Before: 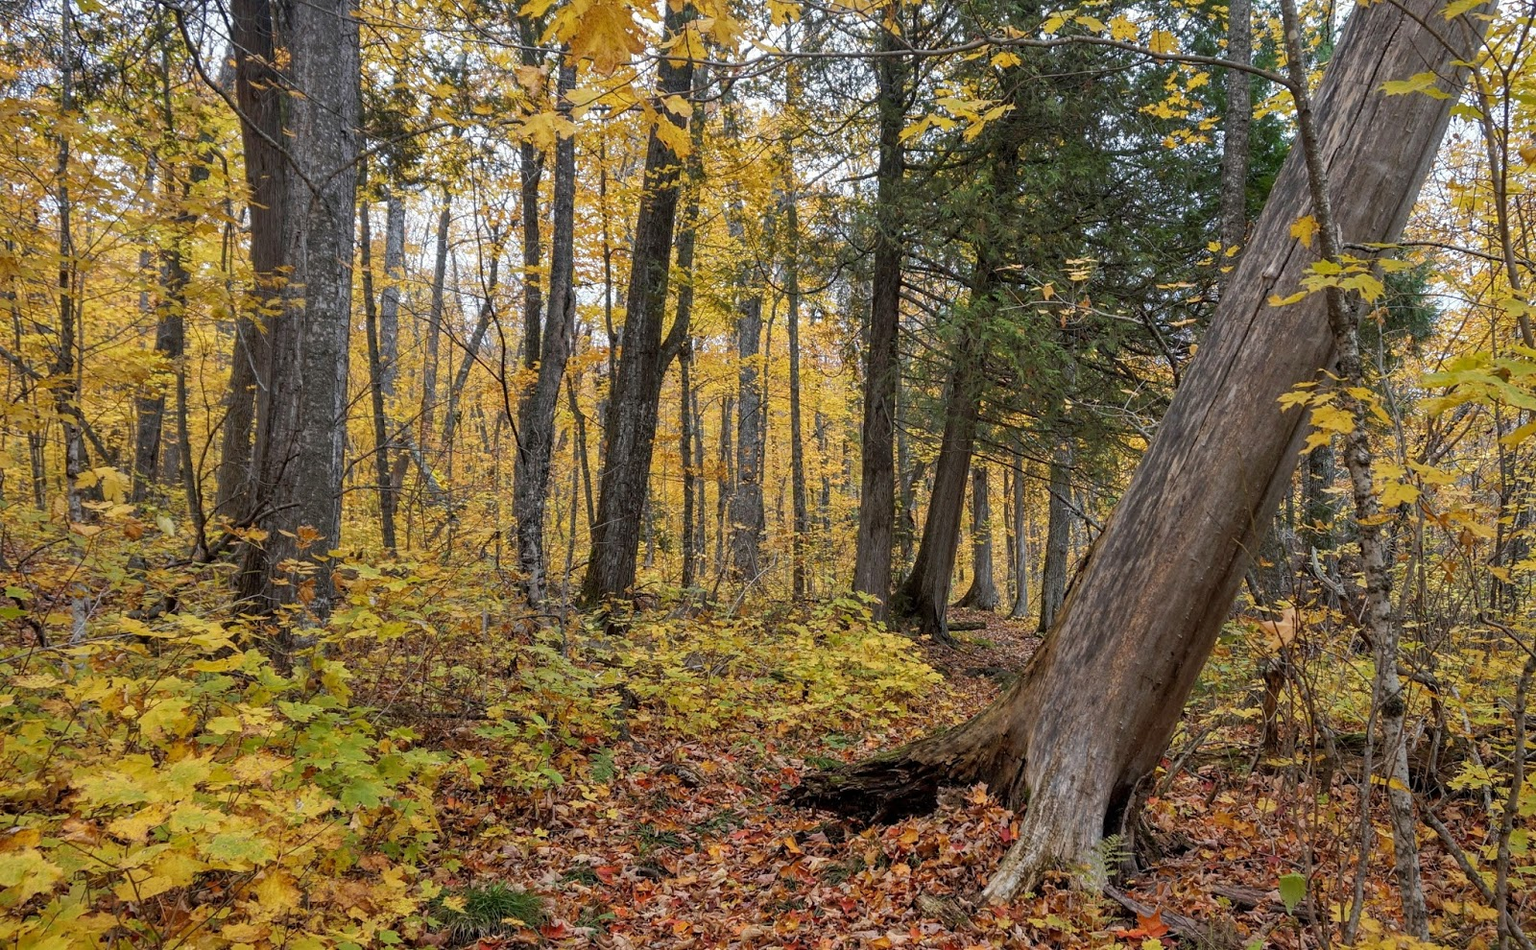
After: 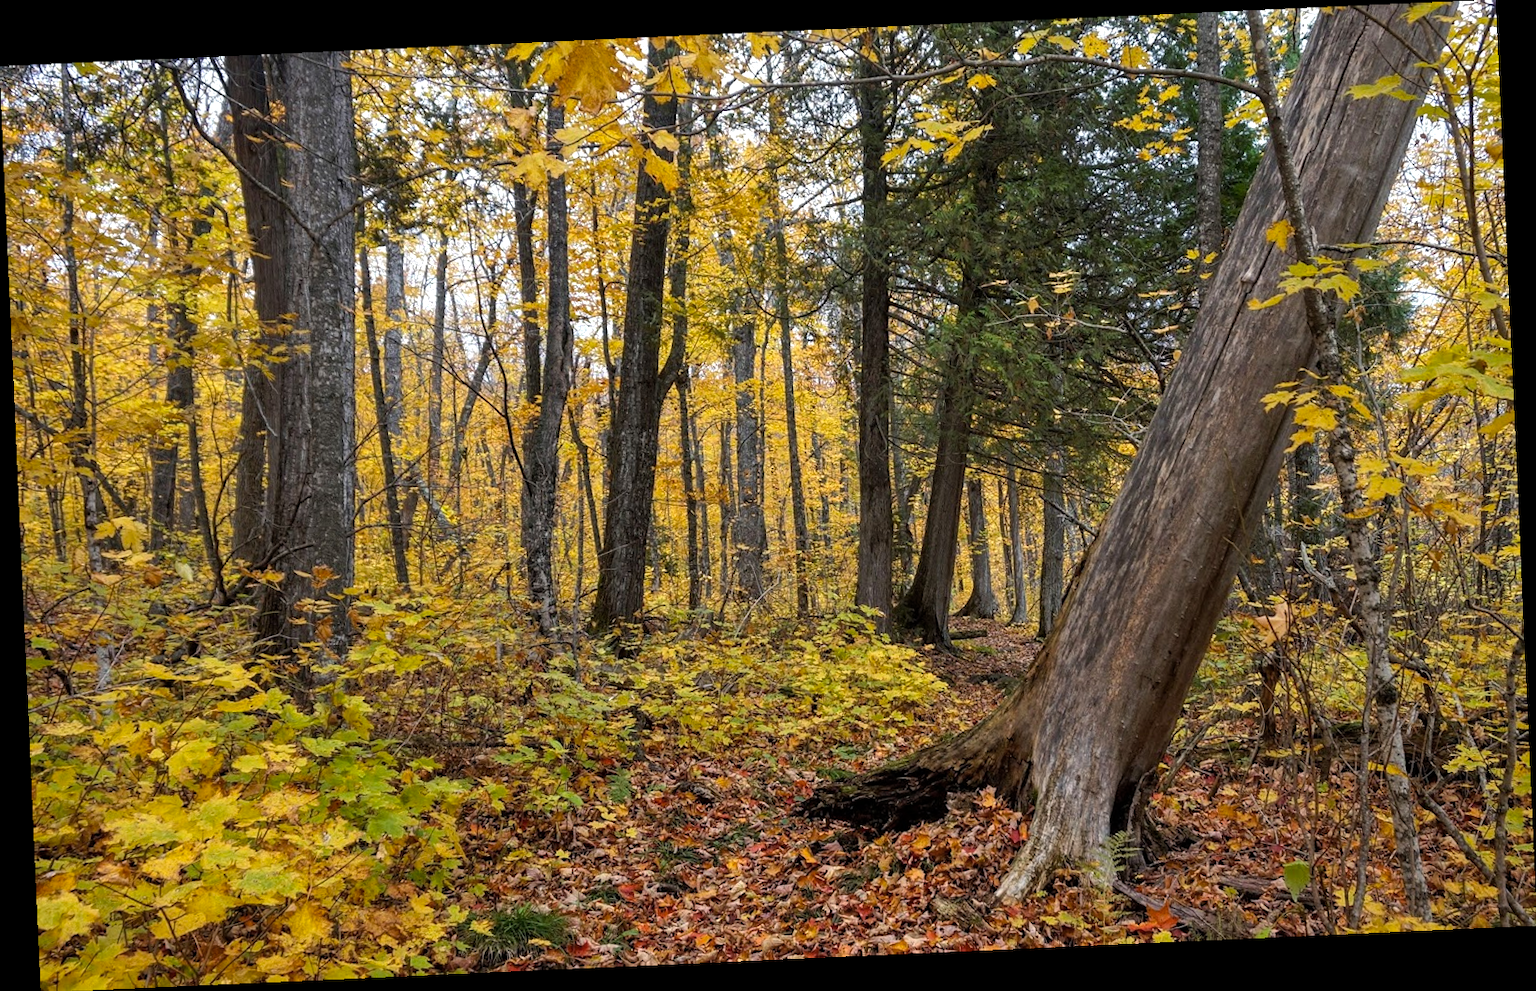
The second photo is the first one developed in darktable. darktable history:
color balance rgb: linear chroma grading › global chroma 10%, global vibrance 10%, contrast 15%, saturation formula JzAzBz (2021)
rotate and perspective: rotation -2.56°, automatic cropping off
